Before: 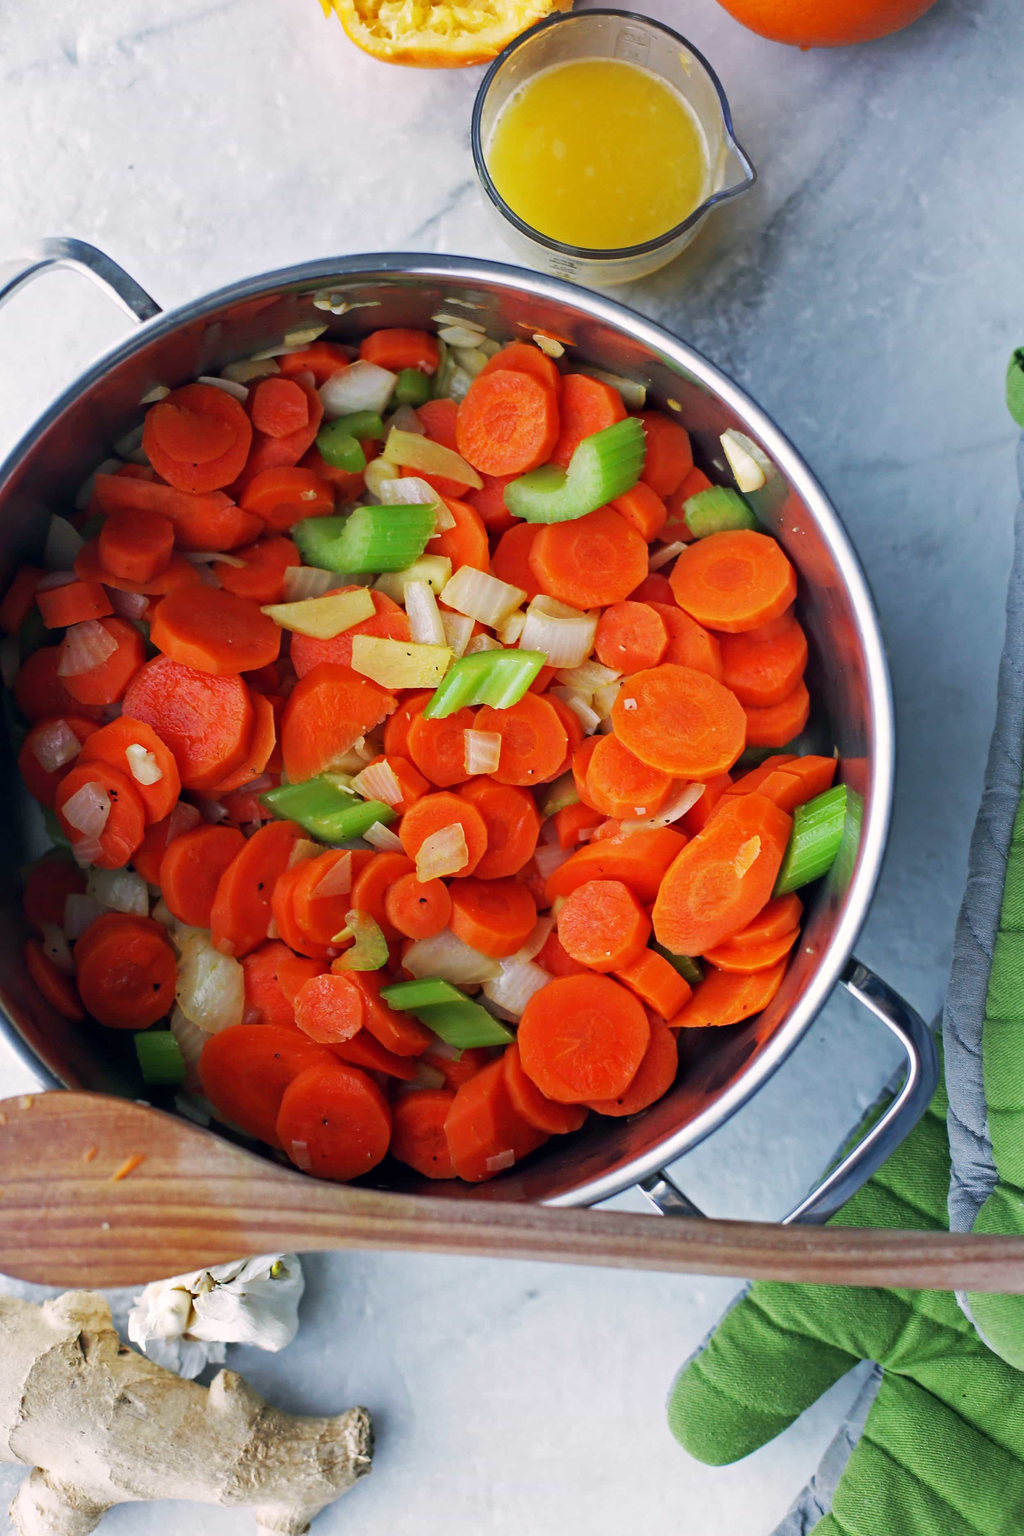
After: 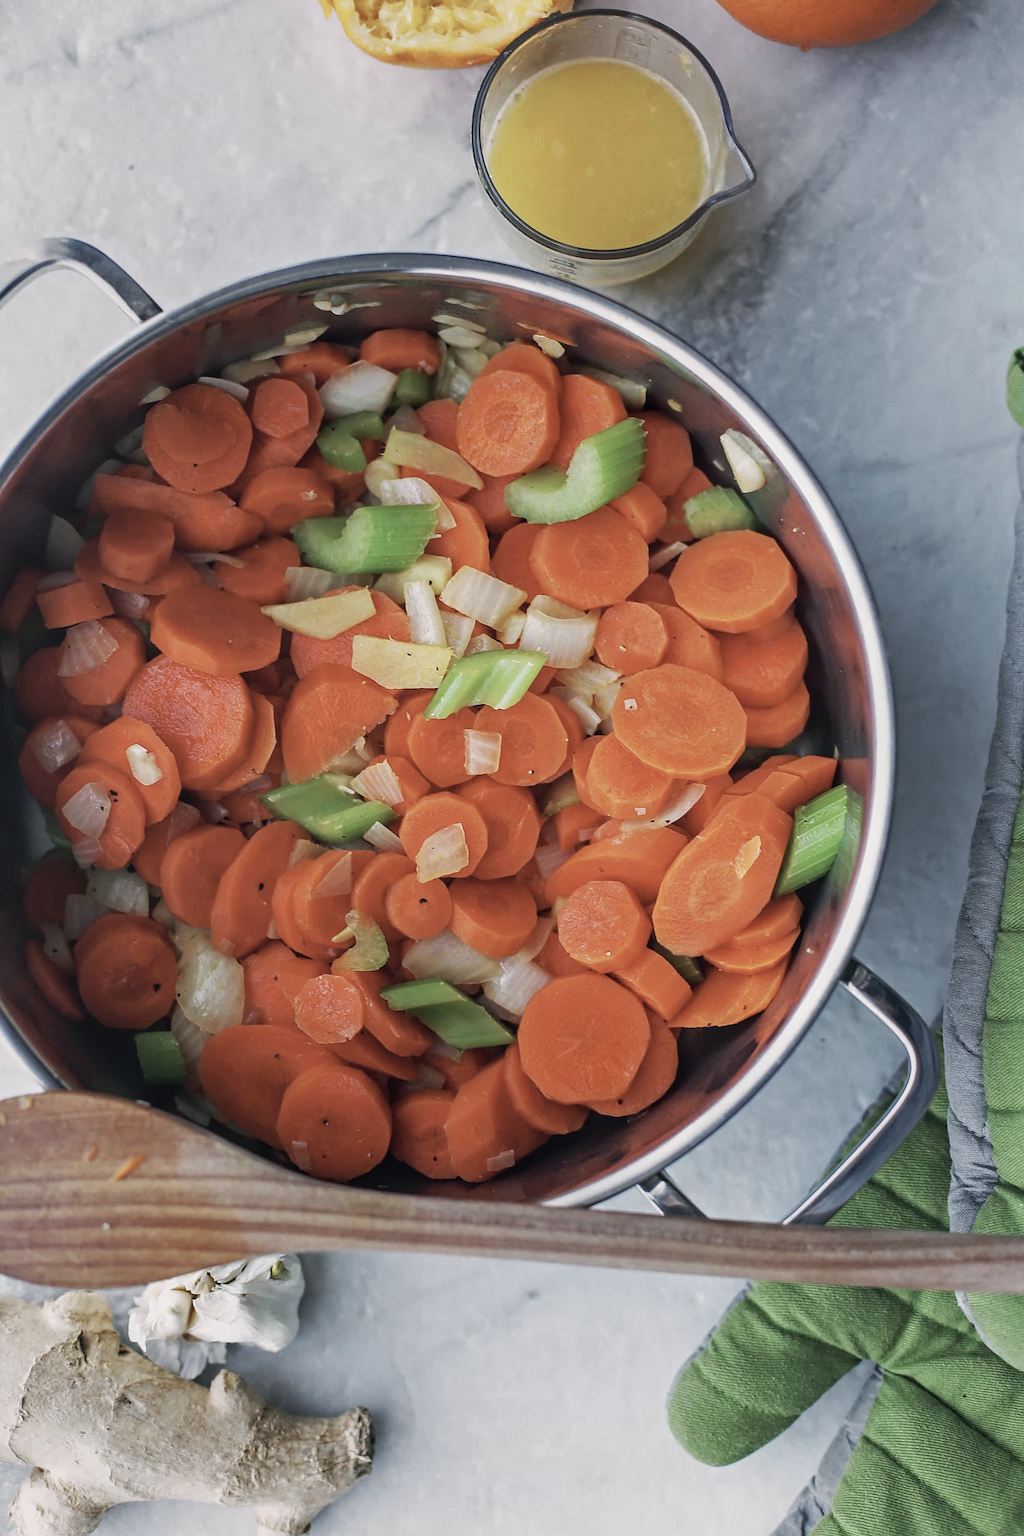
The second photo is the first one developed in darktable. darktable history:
contrast brightness saturation: contrast -0.269, saturation -0.435
sharpen: on, module defaults
local contrast: detail 150%
